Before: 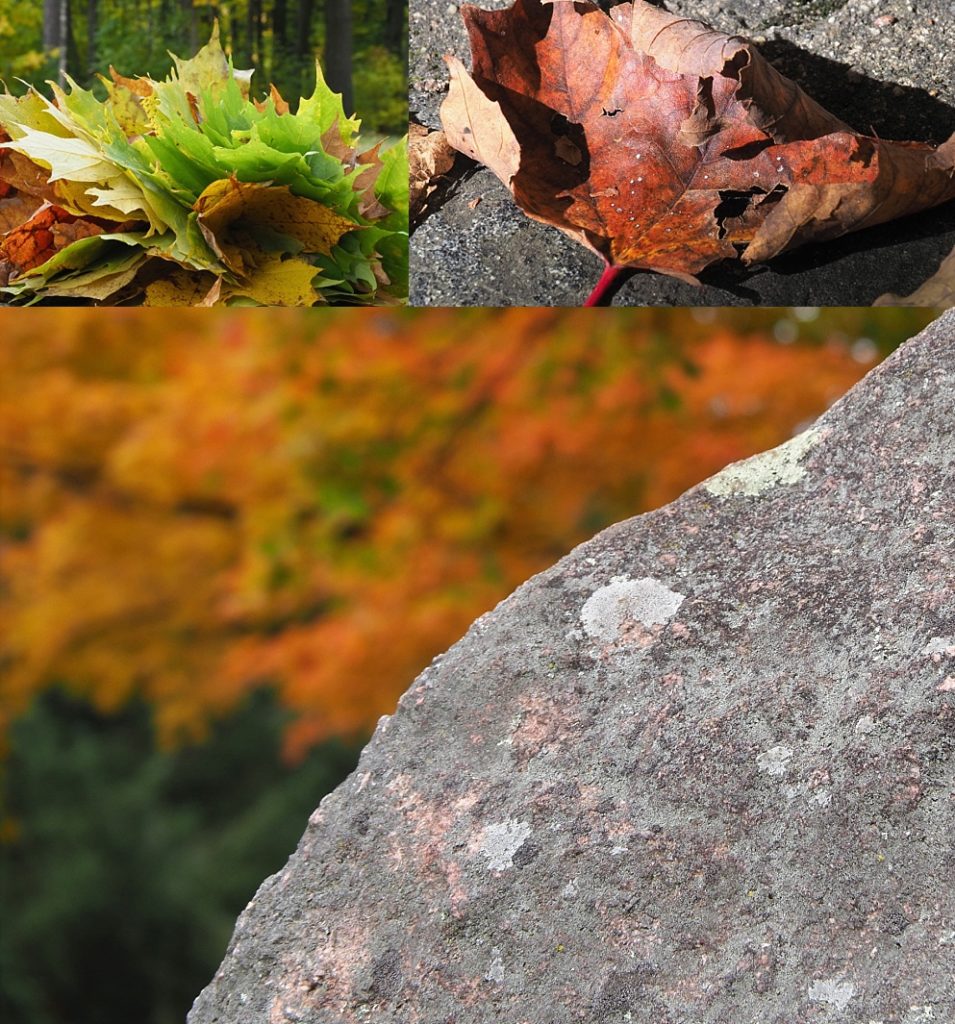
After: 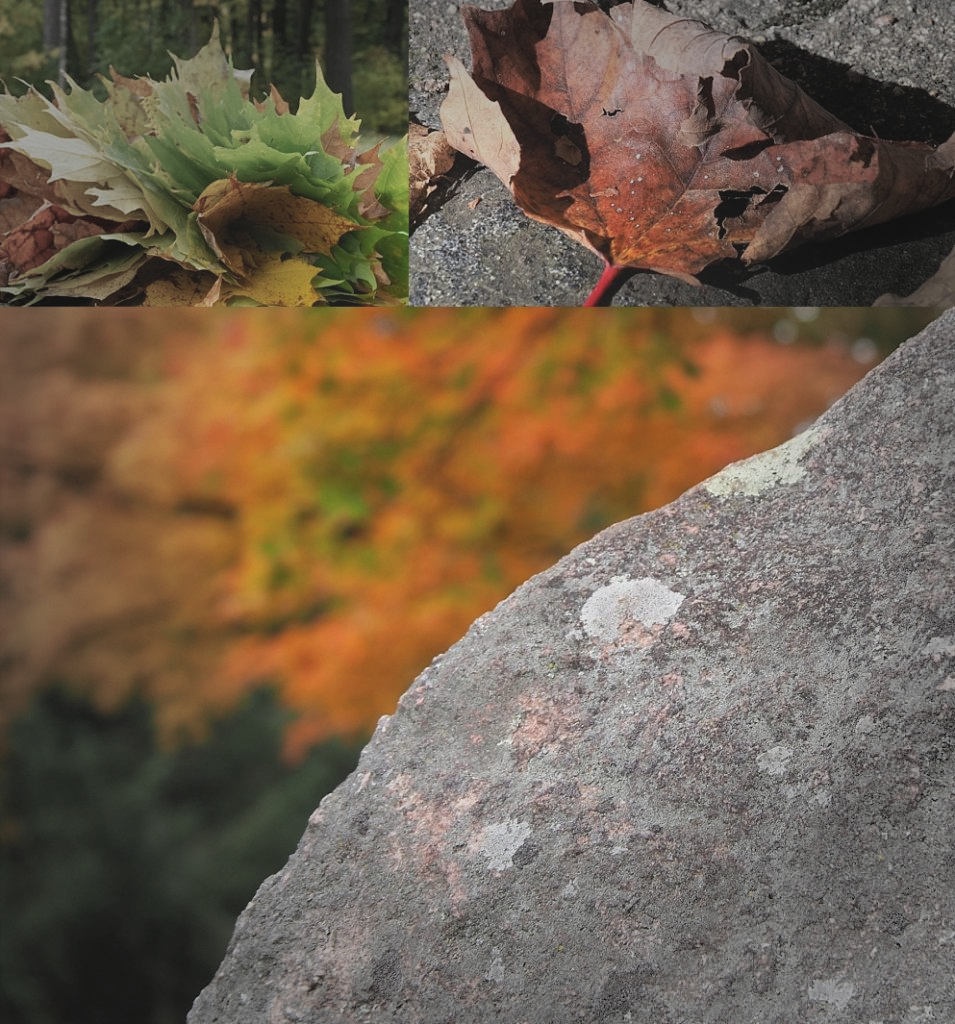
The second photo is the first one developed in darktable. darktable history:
vignetting: fall-off start 48.41%, automatic ratio true, width/height ratio 1.29, unbound false
contrast brightness saturation: contrast -0.15, brightness 0.05, saturation -0.12
